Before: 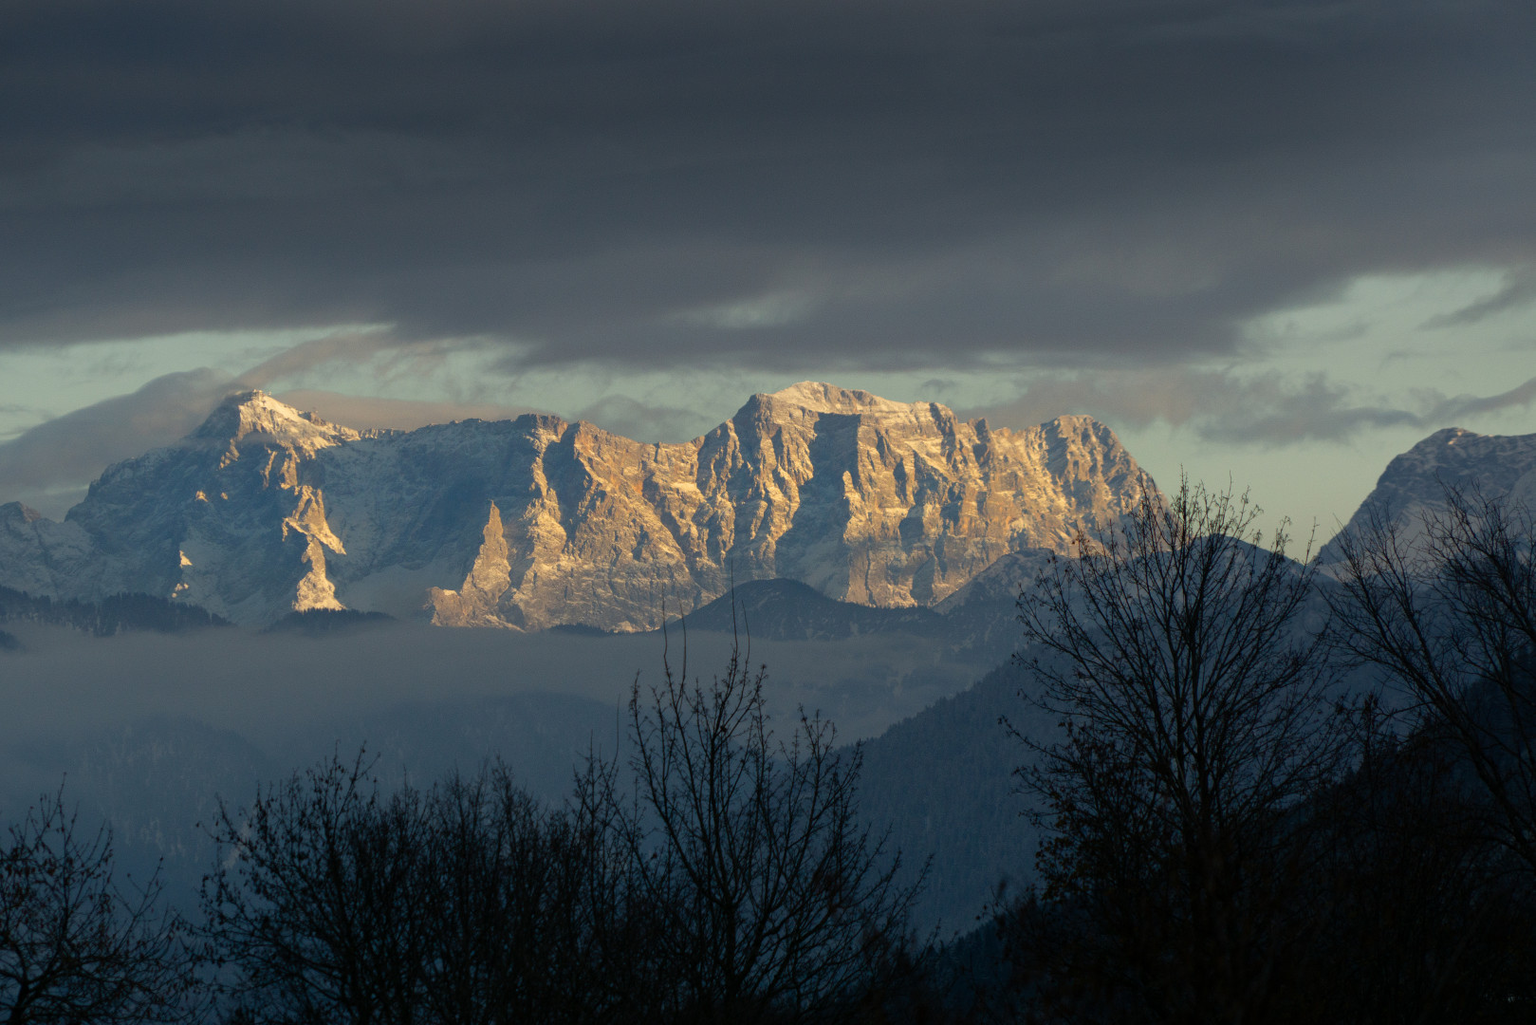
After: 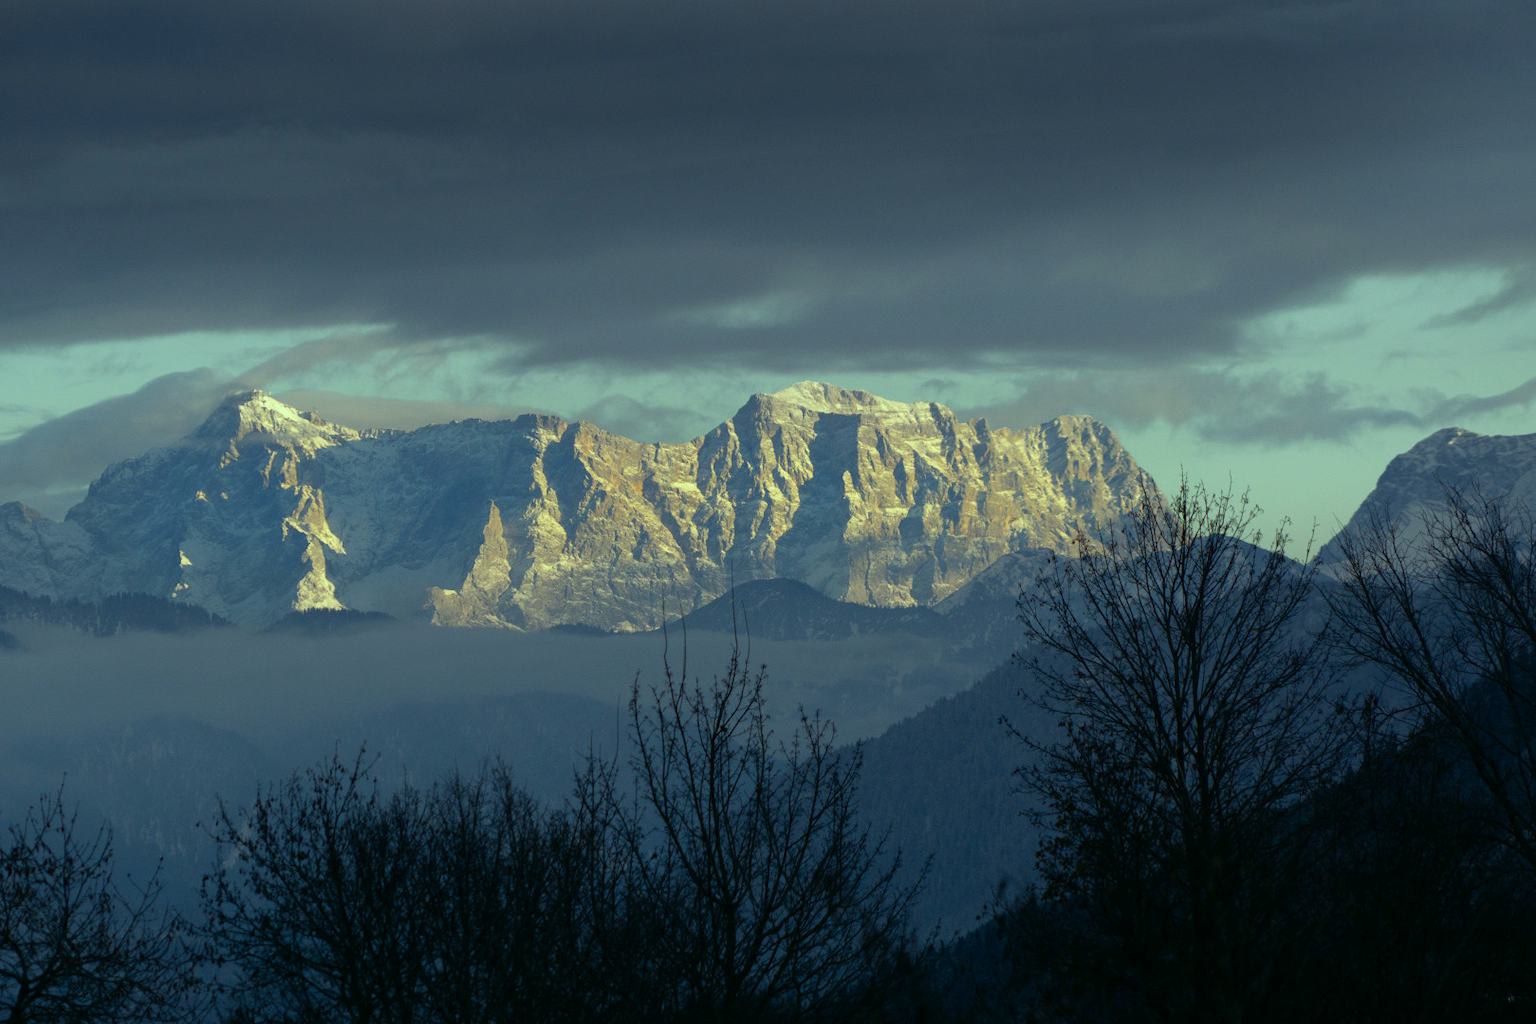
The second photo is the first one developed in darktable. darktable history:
tone equalizer: on, module defaults
color balance: mode lift, gamma, gain (sRGB), lift [0.997, 0.979, 1.021, 1.011], gamma [1, 1.084, 0.916, 0.998], gain [1, 0.87, 1.13, 1.101], contrast 4.55%, contrast fulcrum 38.24%, output saturation 104.09%
